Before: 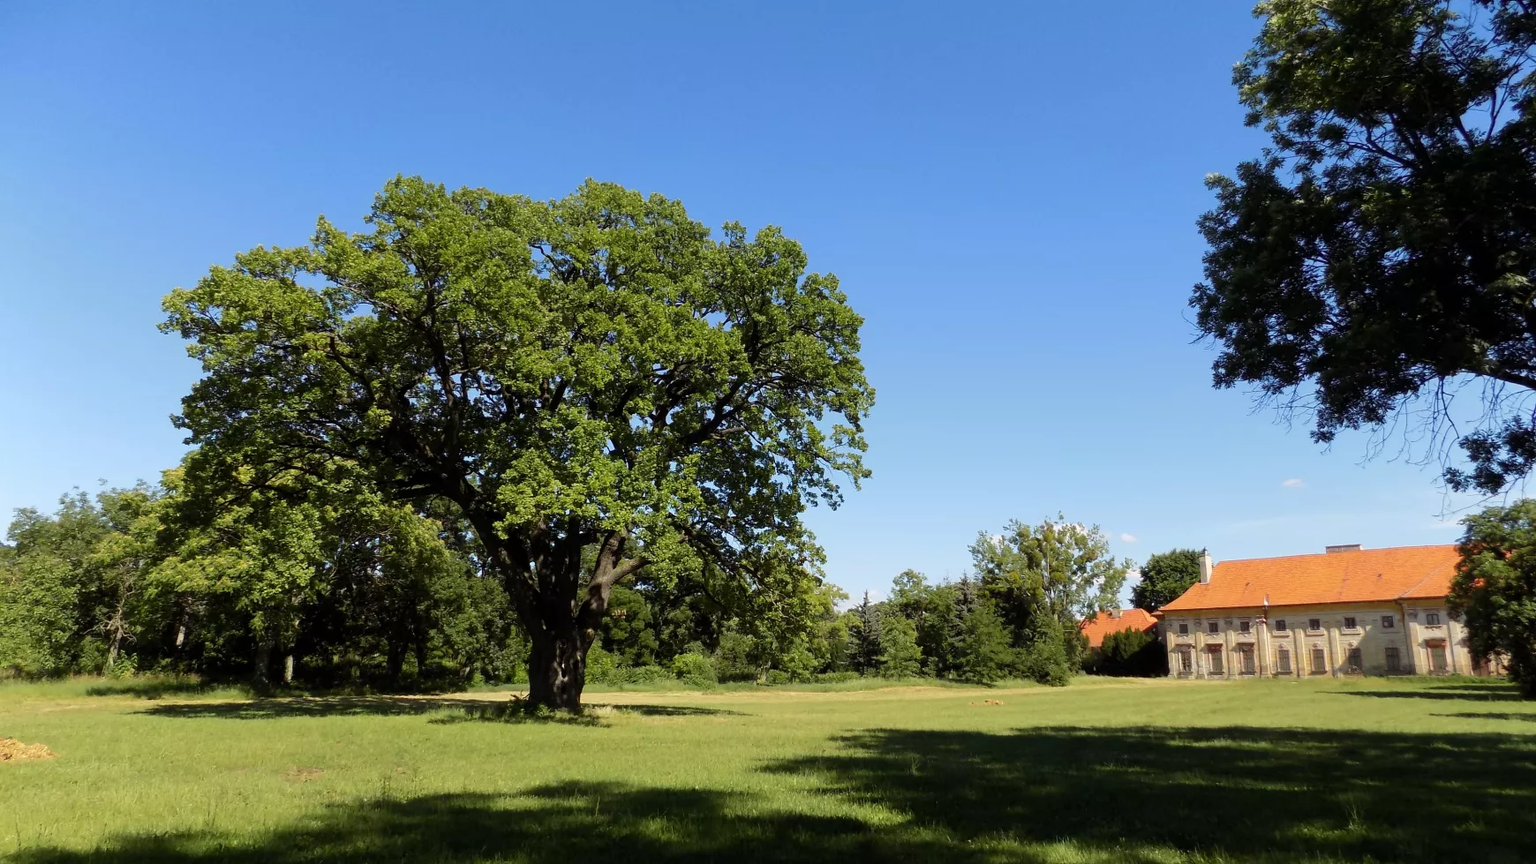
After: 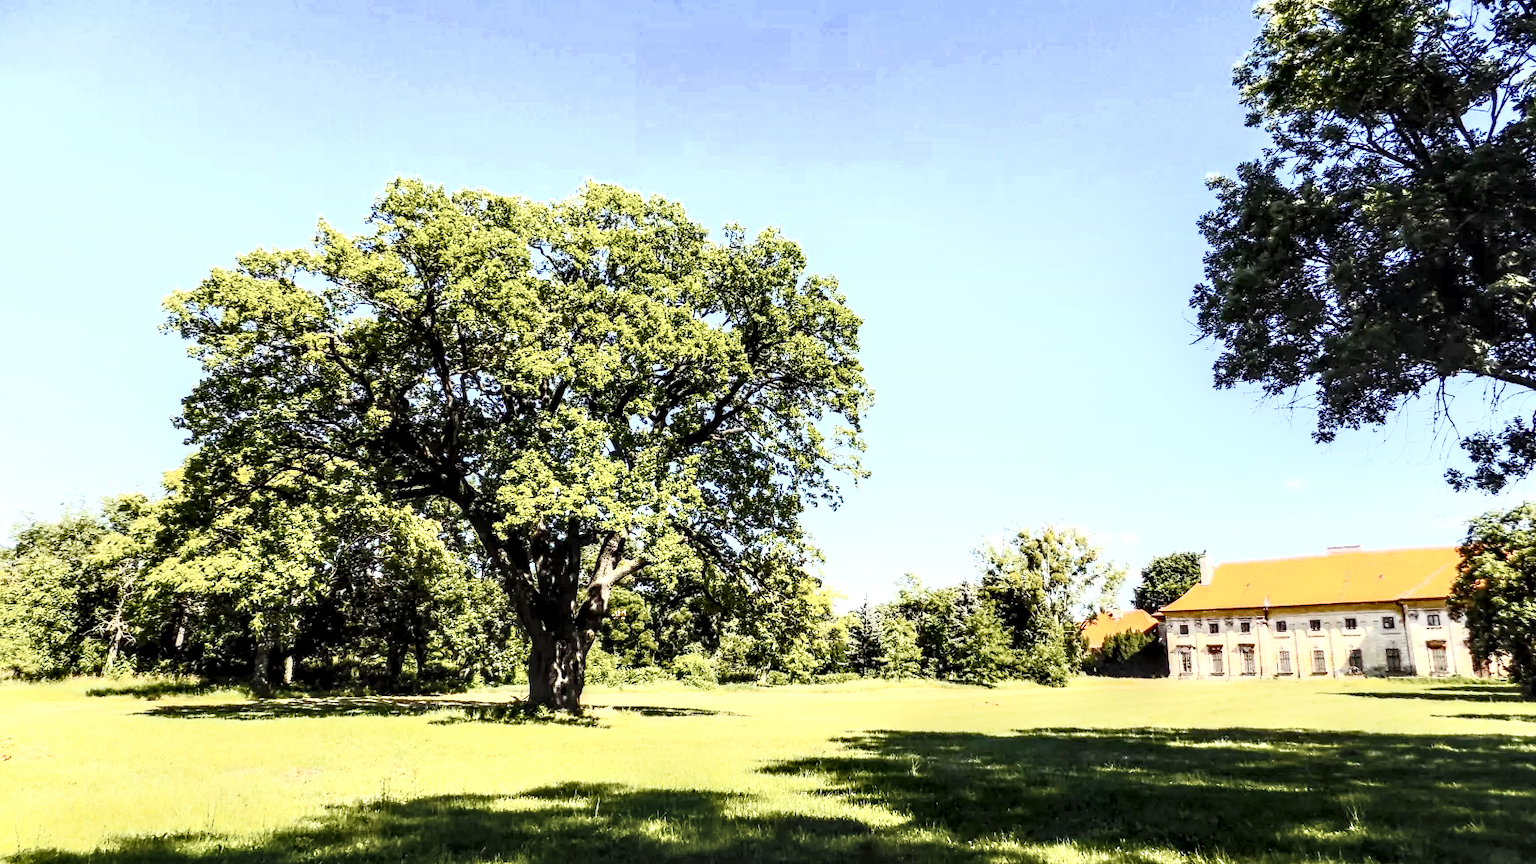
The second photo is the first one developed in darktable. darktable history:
exposure: black level correction 0, exposure 1.103 EV, compensate exposure bias true, compensate highlight preservation false
tone curve: curves: ch0 [(0, 0.01) (0.052, 0.045) (0.136, 0.133) (0.29, 0.332) (0.453, 0.531) (0.676, 0.751) (0.89, 0.919) (1, 1)]; ch1 [(0, 0) (0.094, 0.081) (0.285, 0.299) (0.385, 0.403) (0.447, 0.429) (0.495, 0.496) (0.544, 0.552) (0.589, 0.612) (0.722, 0.728) (1, 1)]; ch2 [(0, 0) (0.257, 0.217) (0.43, 0.421) (0.498, 0.507) (0.531, 0.544) (0.56, 0.579) (0.625, 0.642) (1, 1)], preserve colors none
sharpen: radius 2.893, amount 0.866, threshold 47.073
local contrast: highlights 18%, detail 186%
crop: left 0.086%
color balance rgb: perceptual saturation grading › global saturation 29.934%, saturation formula JzAzBz (2021)
contrast brightness saturation: contrast 0.584, brightness 0.575, saturation -0.334
